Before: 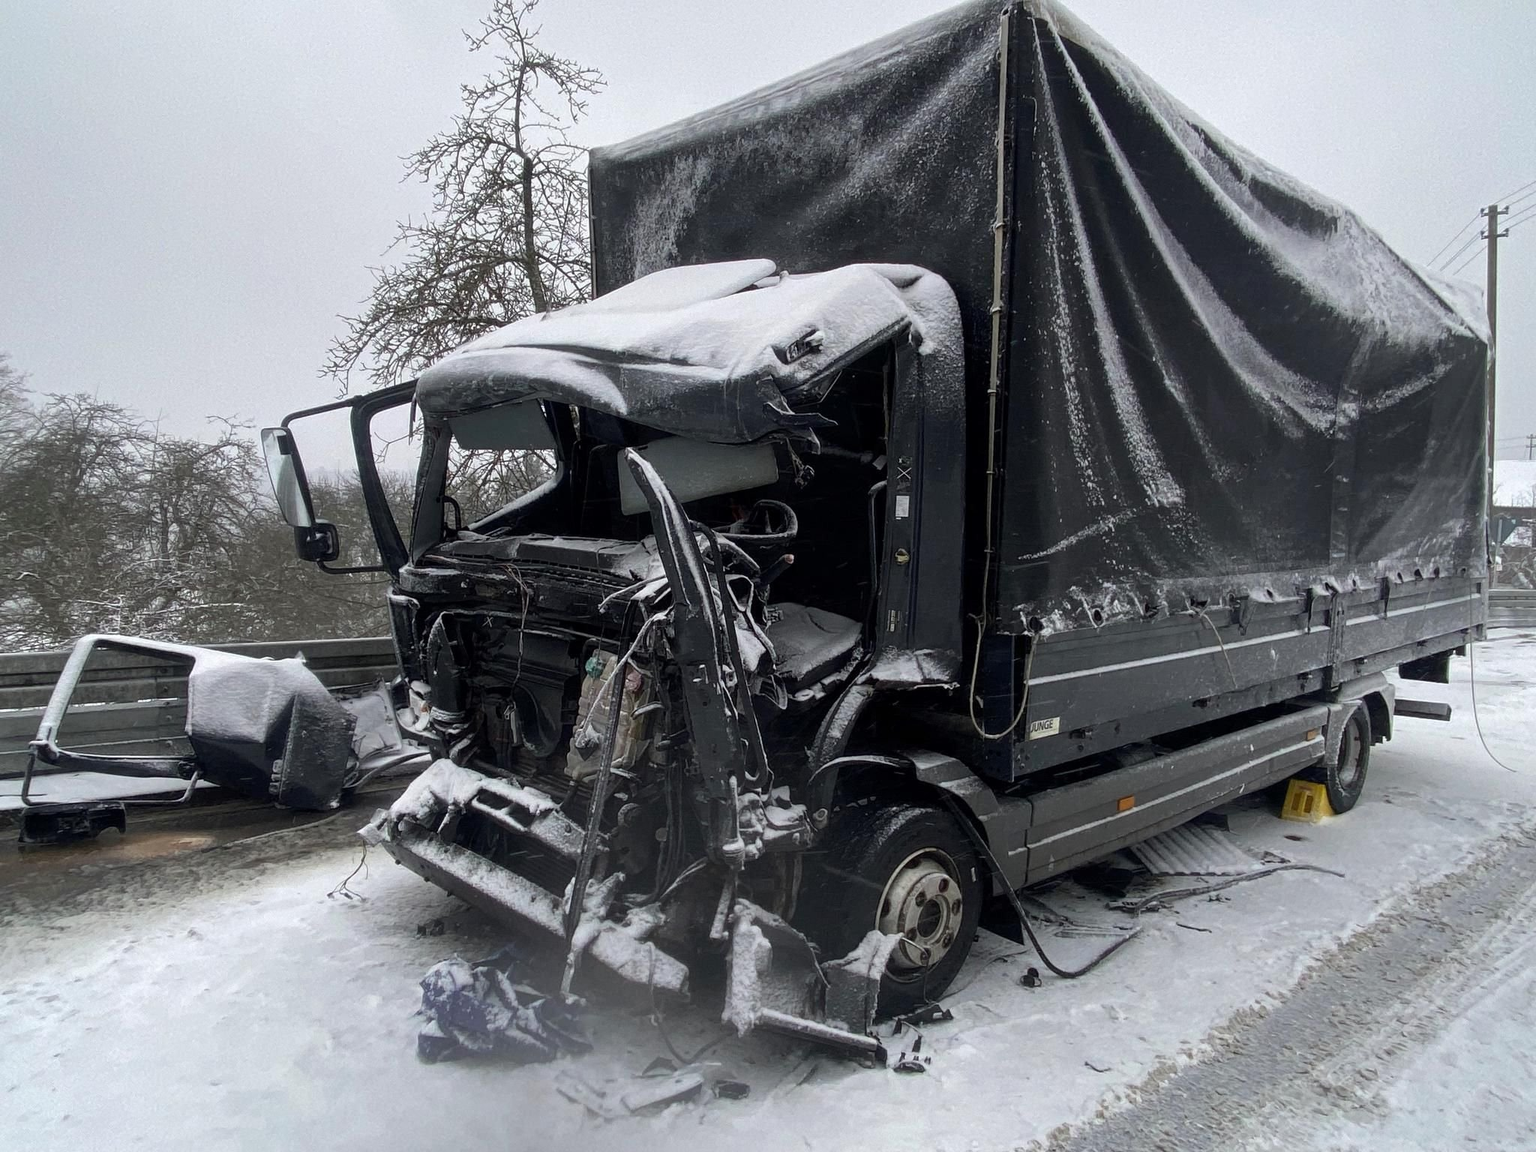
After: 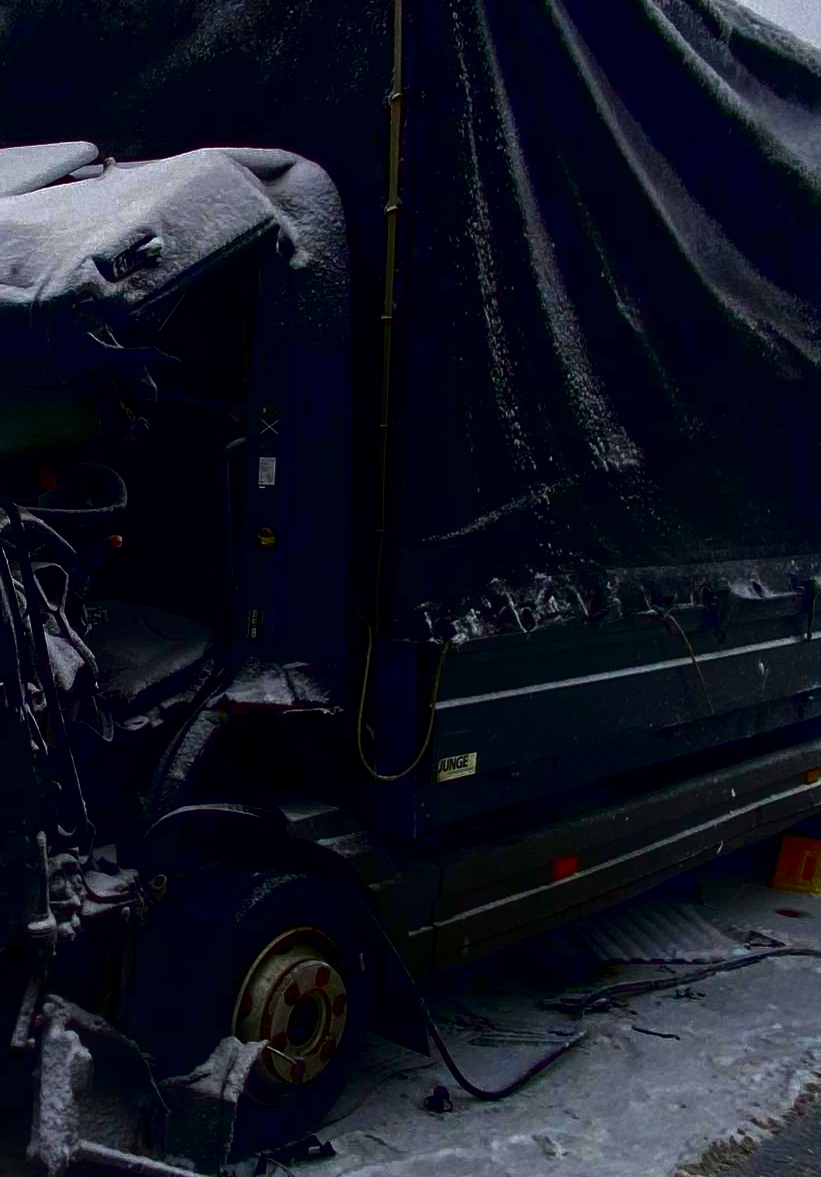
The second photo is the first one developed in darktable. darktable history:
crop: left 45.741%, top 13.314%, right 14.164%, bottom 10.021%
contrast brightness saturation: brightness -0.983, saturation 0.998
exposure: black level correction 0.009, compensate highlight preservation false
